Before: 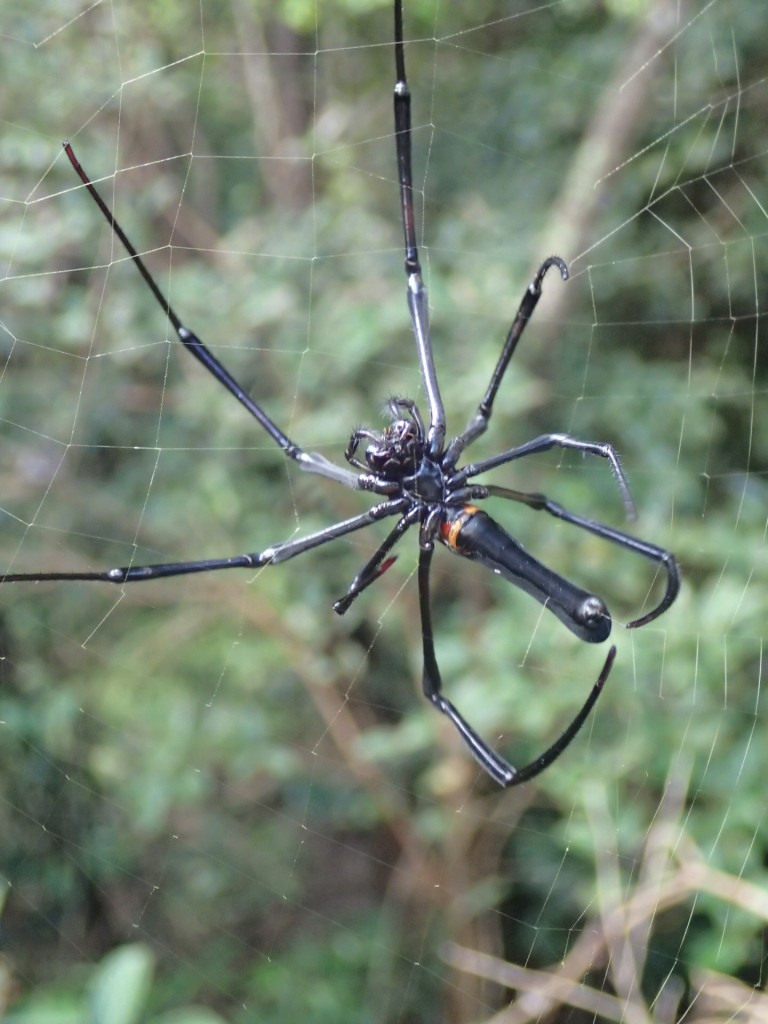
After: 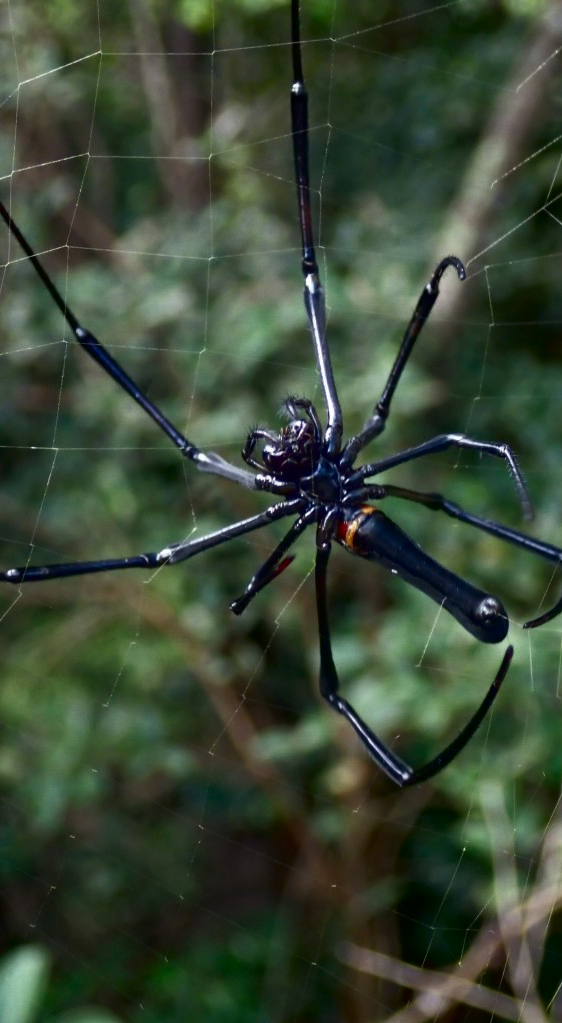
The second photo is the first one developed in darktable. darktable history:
crop: left 13.443%, right 13.31%
contrast brightness saturation: contrast 0.09, brightness -0.59, saturation 0.17
